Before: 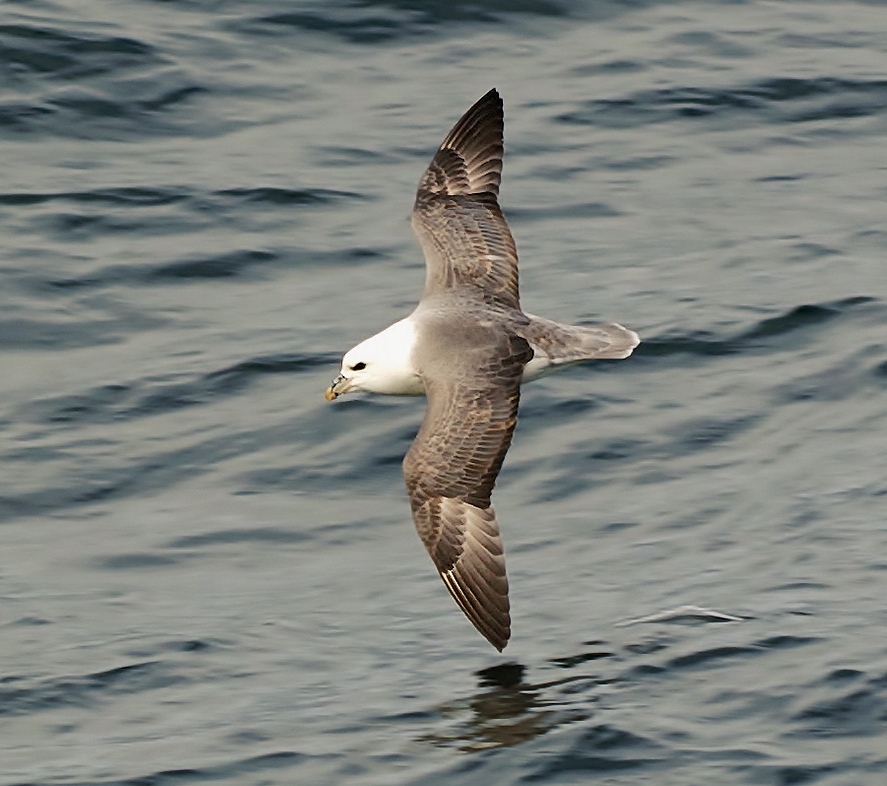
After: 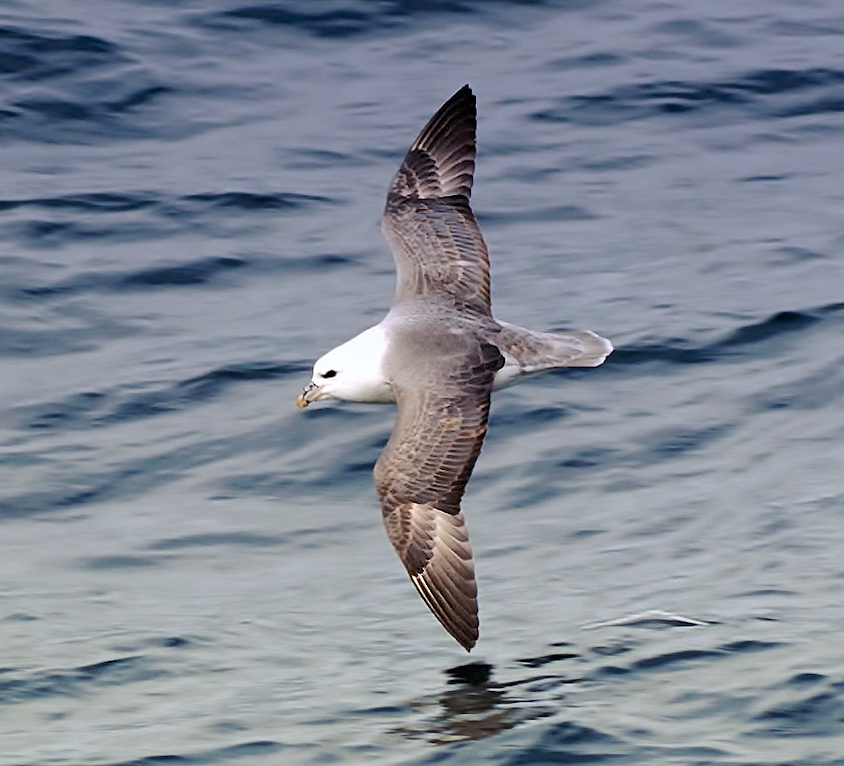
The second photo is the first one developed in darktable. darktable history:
exposure: black level correction 0.001, exposure 0.5 EV, compensate exposure bias true, compensate highlight preservation false
rotate and perspective: rotation 0.074°, lens shift (vertical) 0.096, lens shift (horizontal) -0.041, crop left 0.043, crop right 0.952, crop top 0.024, crop bottom 0.979
graduated density: hue 238.83°, saturation 50%
